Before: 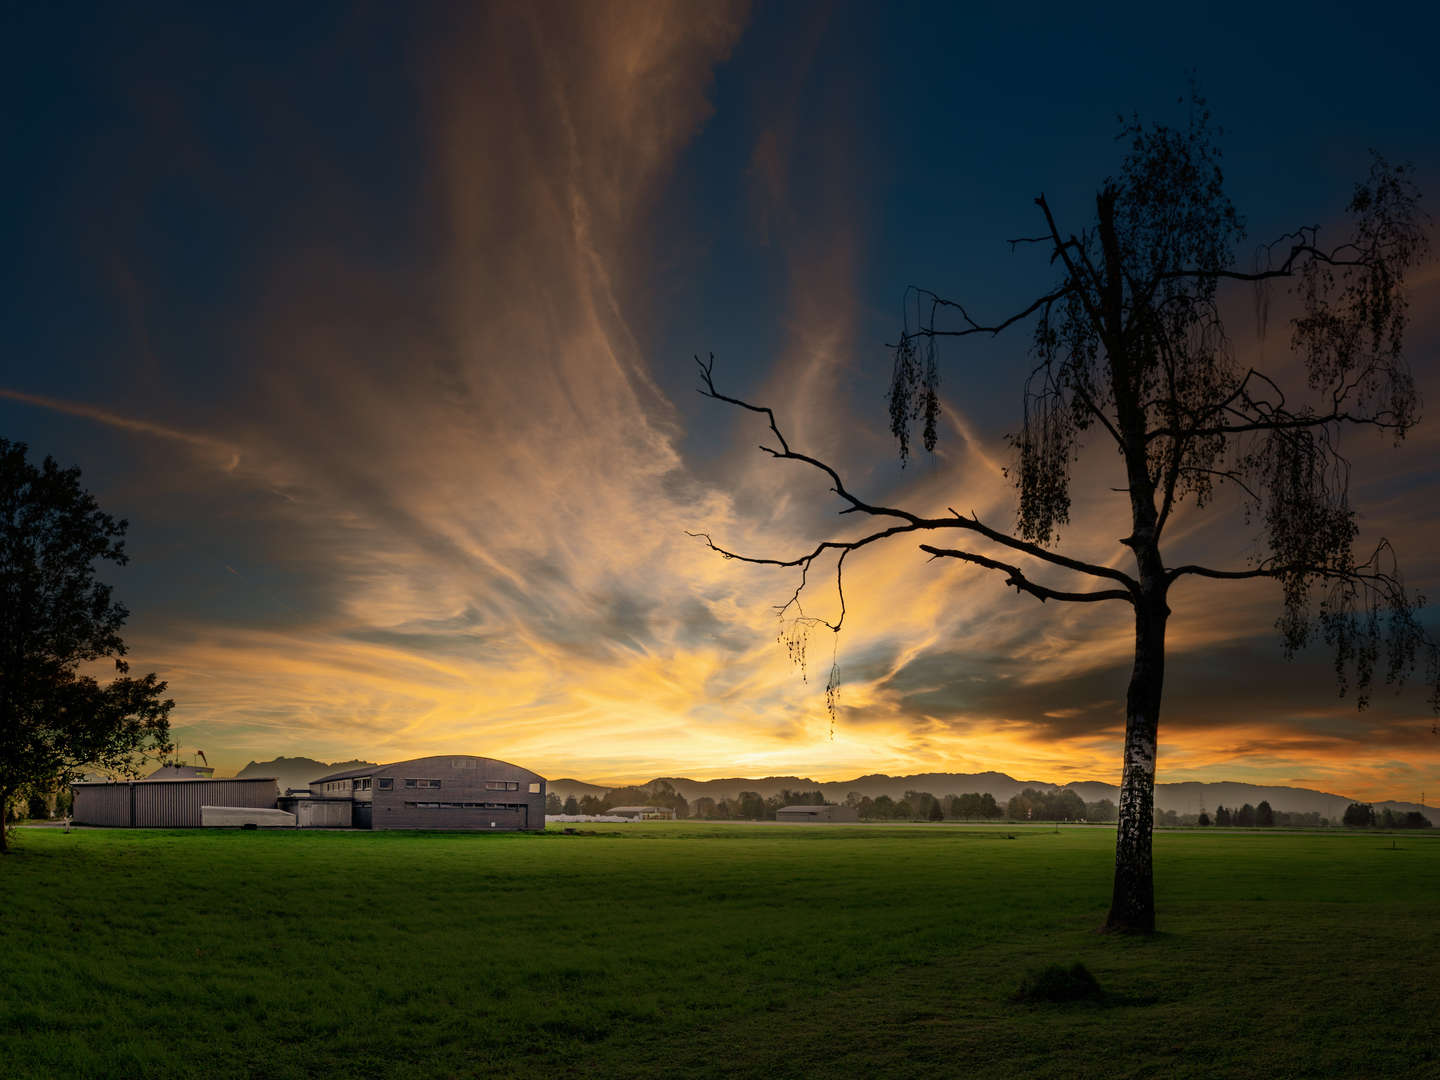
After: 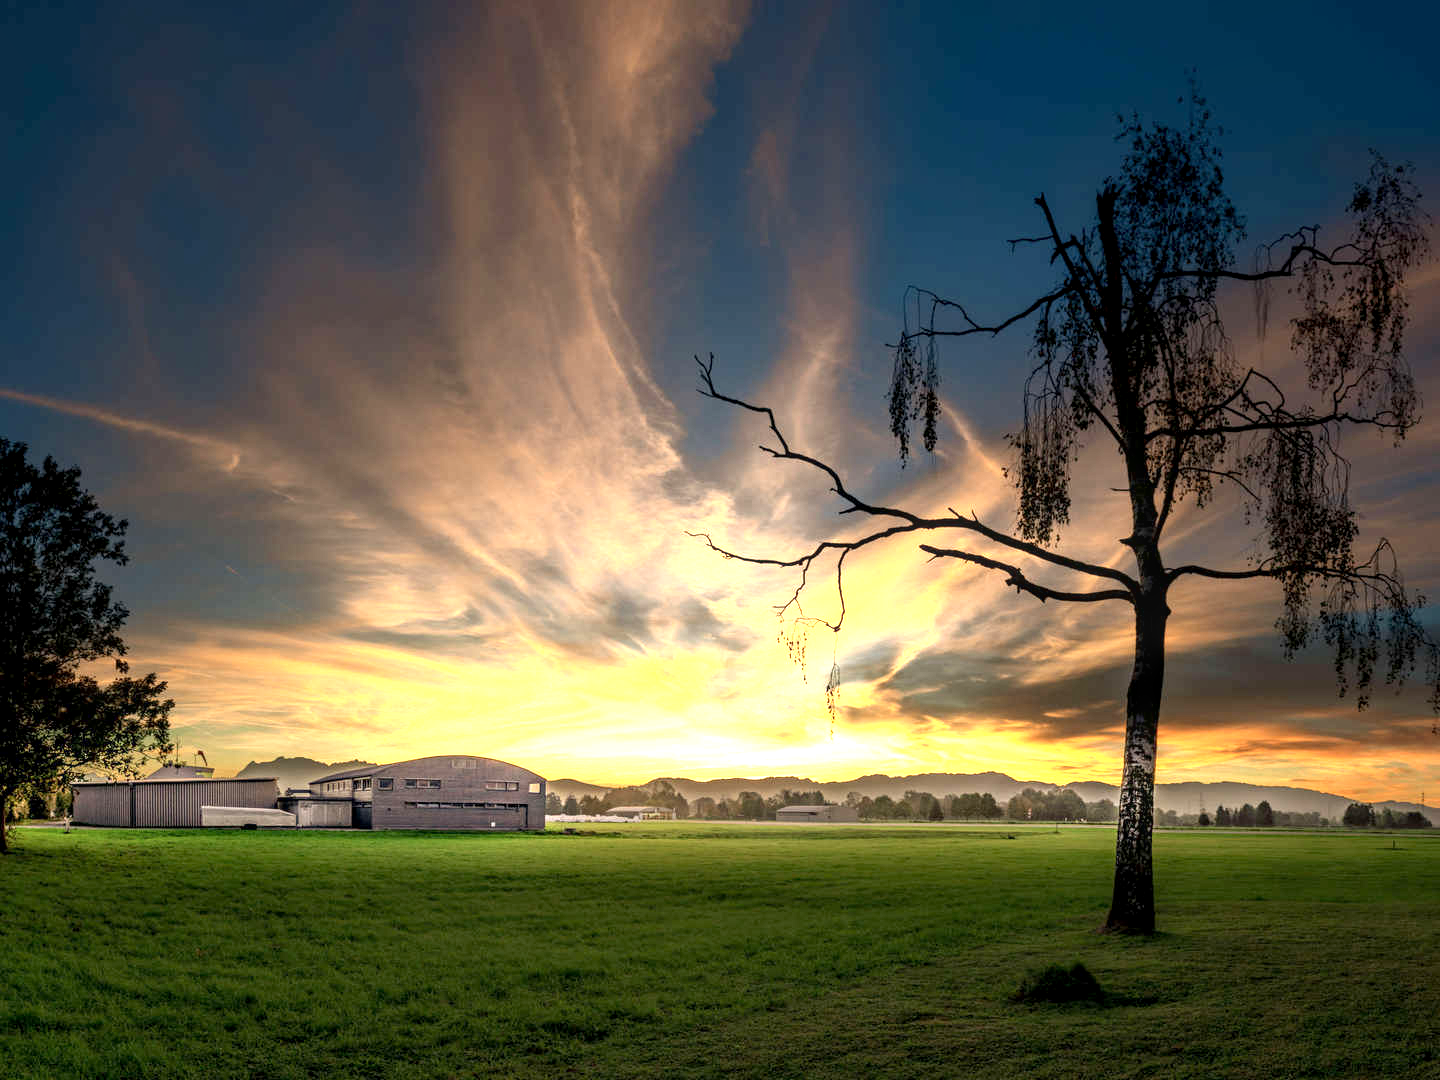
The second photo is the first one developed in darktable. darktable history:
exposure: black level correction 0.001, exposure 1.317 EV, compensate exposure bias true, compensate highlight preservation false
contrast brightness saturation: saturation -0.065
local contrast: on, module defaults
